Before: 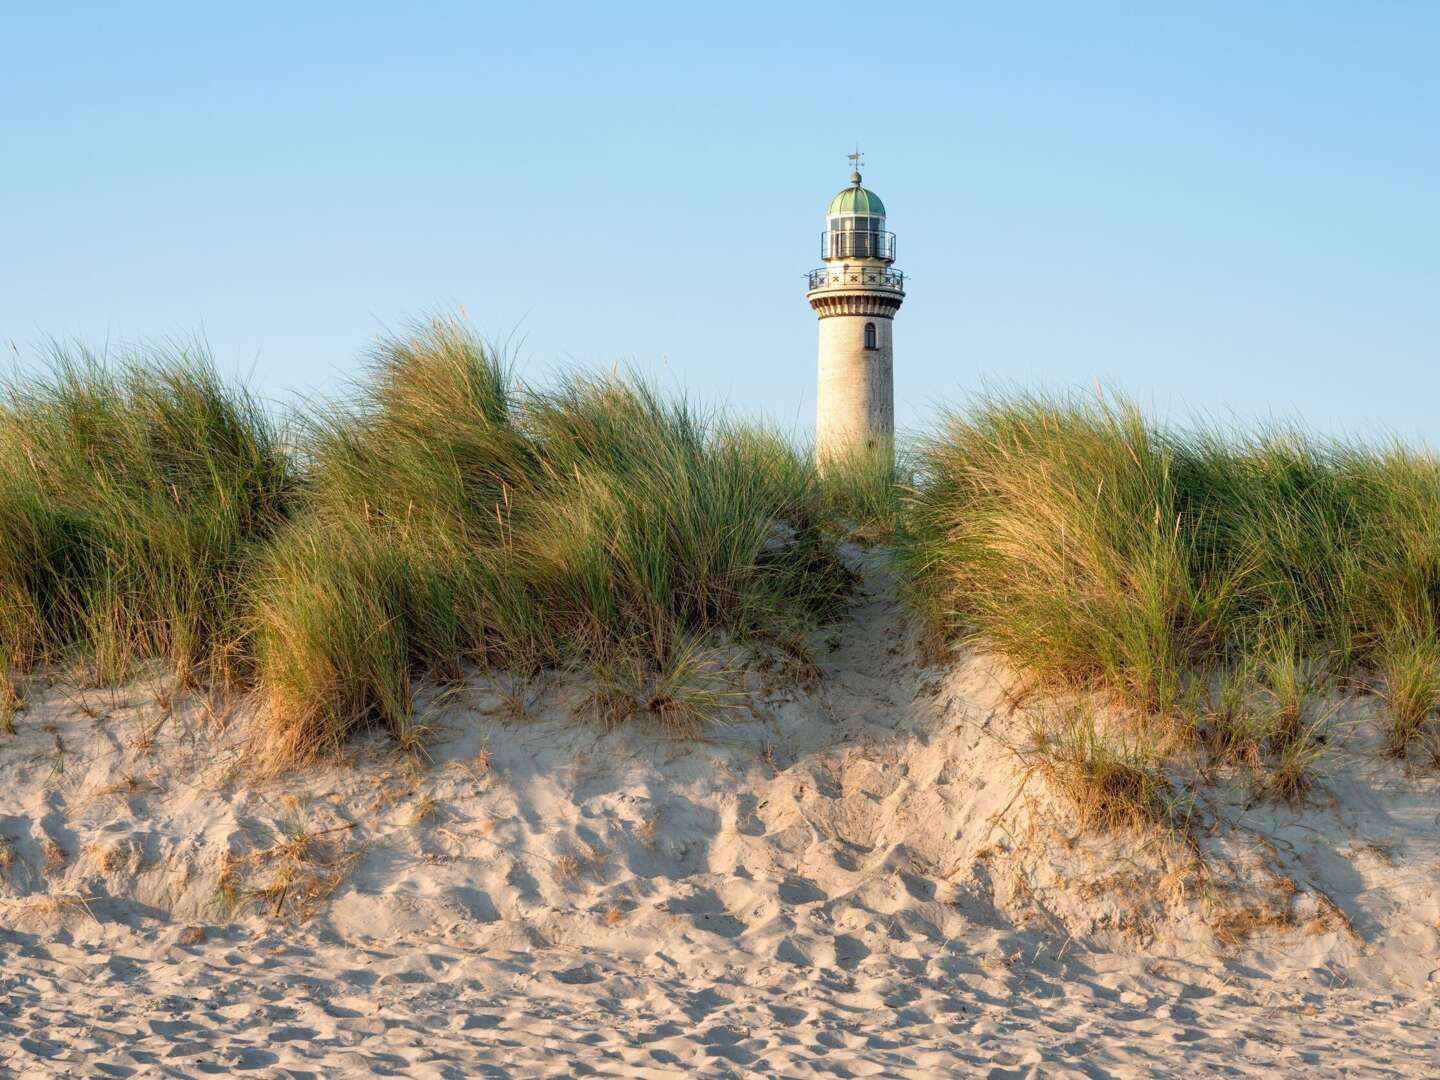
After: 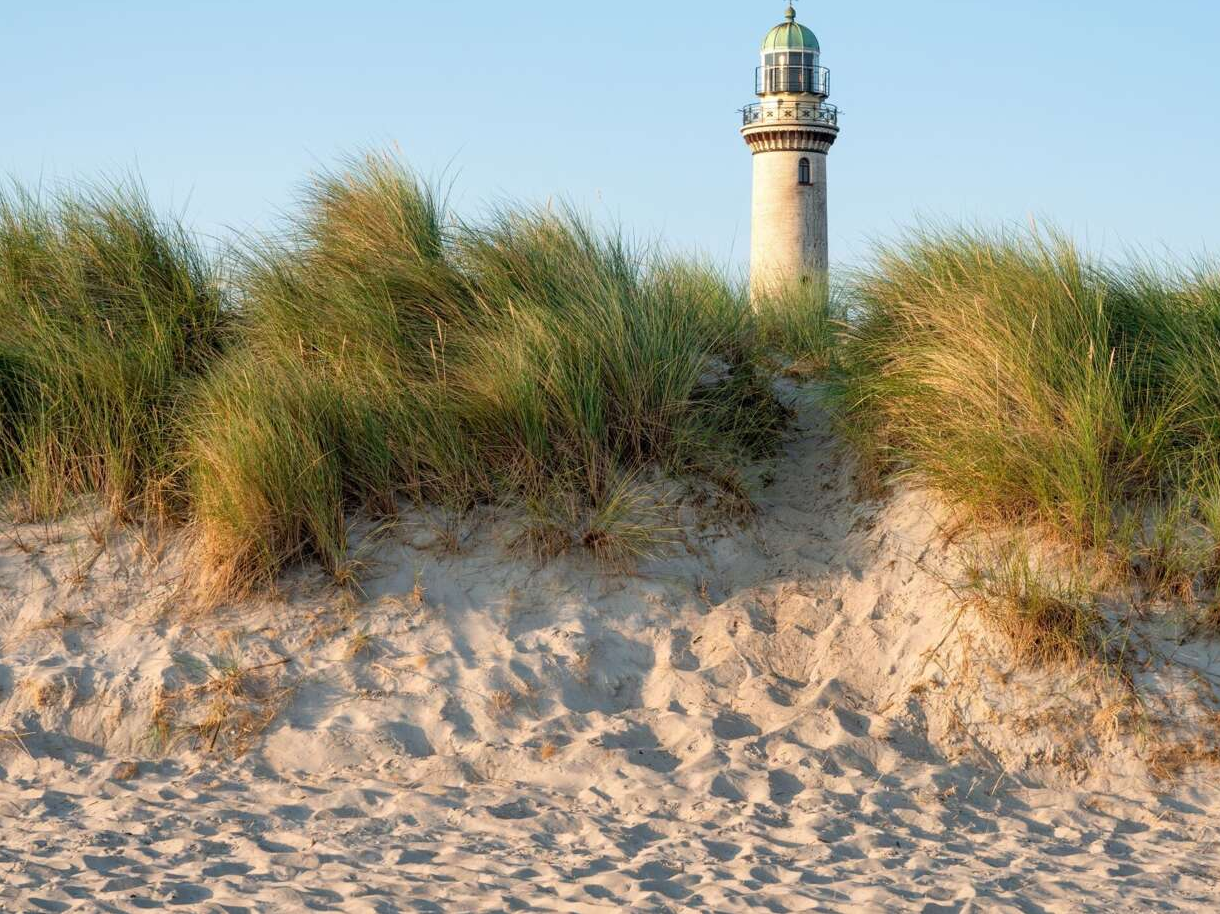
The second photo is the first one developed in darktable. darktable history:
crop and rotate: left 4.61%, top 15.293%, right 10.66%
